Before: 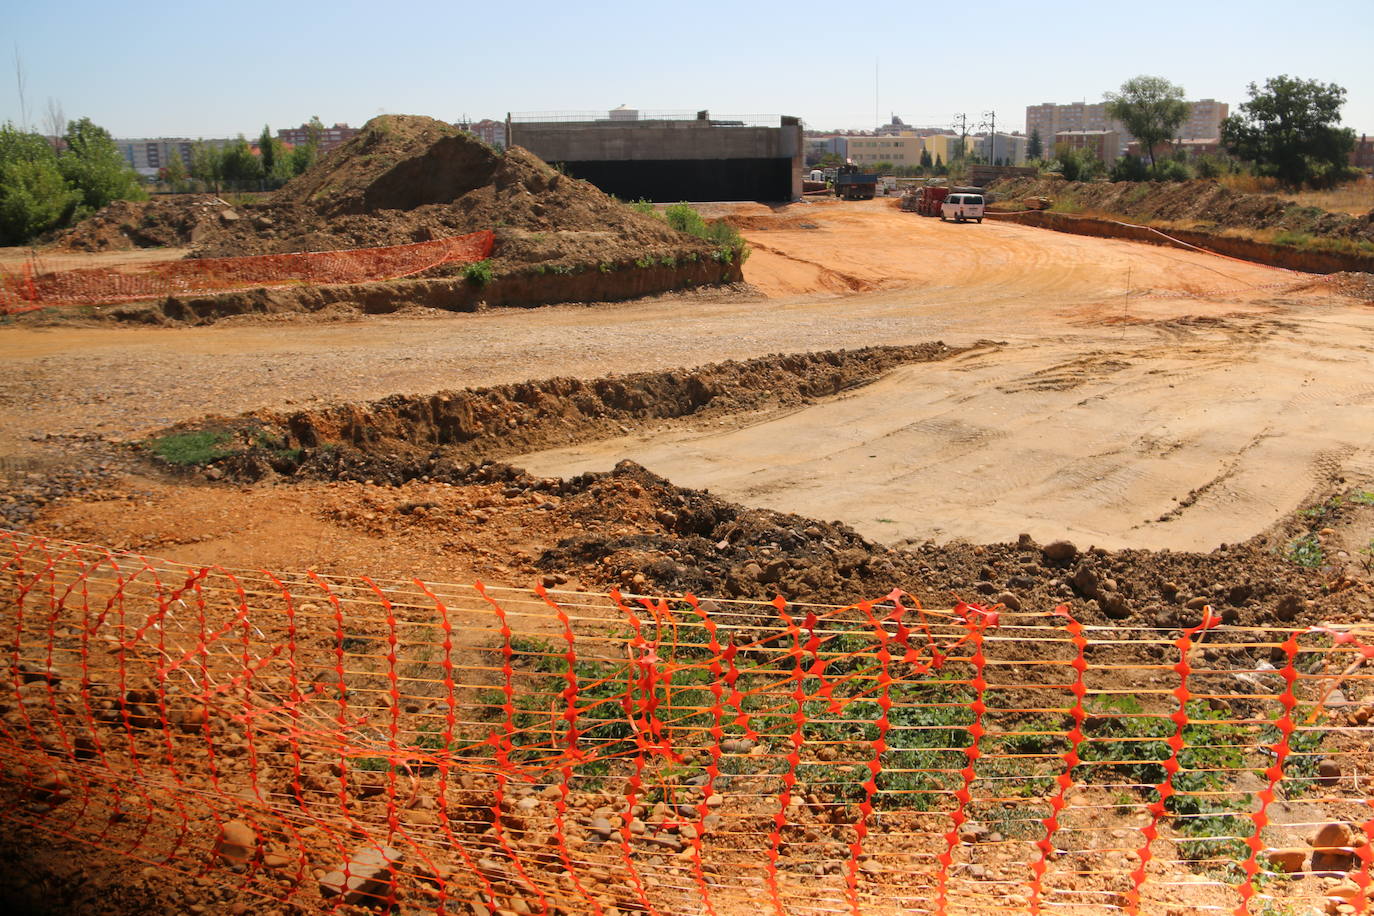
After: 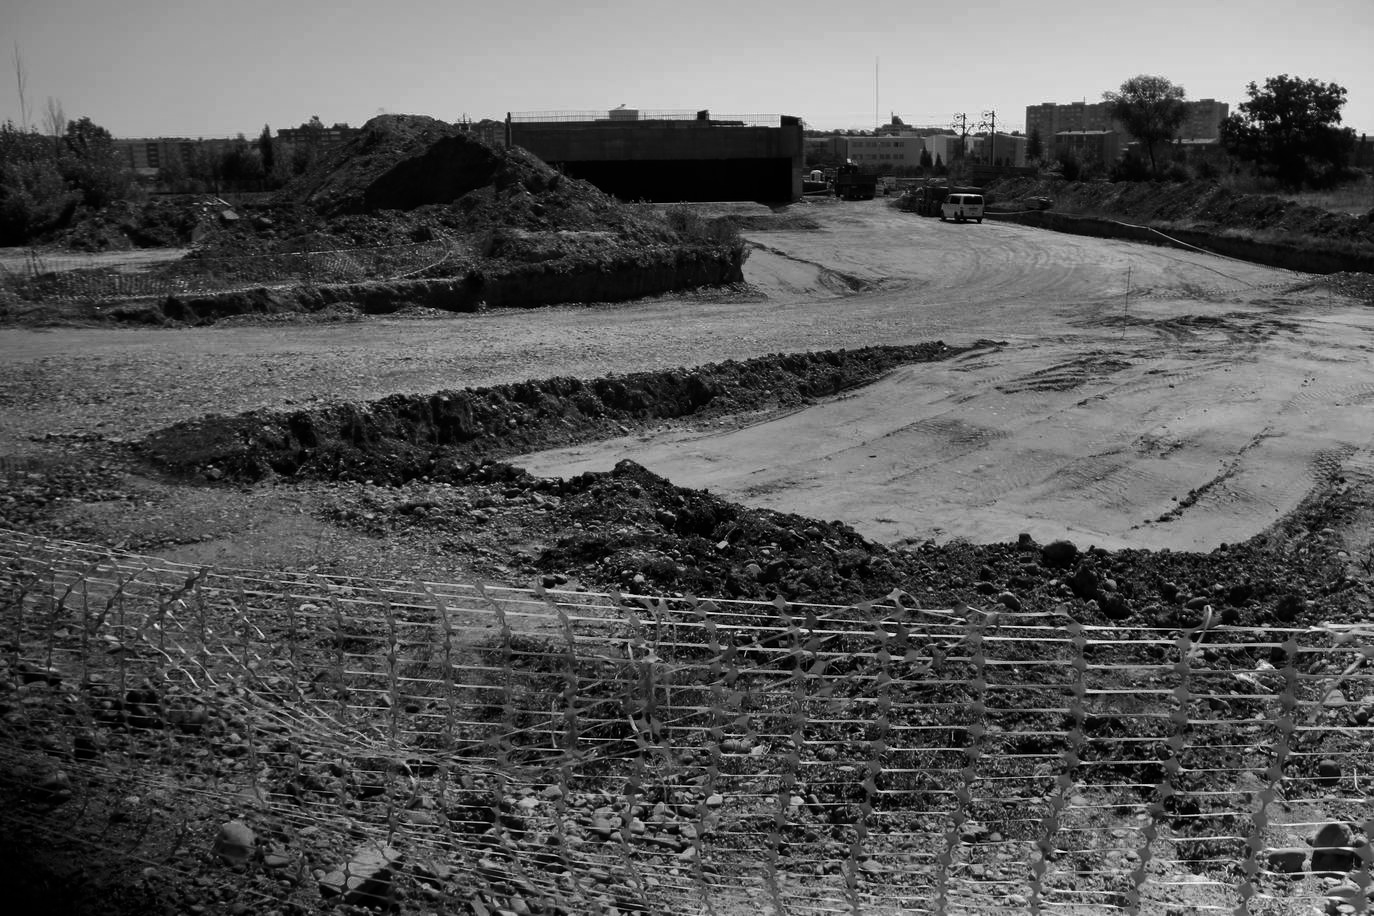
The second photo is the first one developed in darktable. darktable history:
contrast brightness saturation: contrast -0.03, brightness -0.59, saturation -1
shadows and highlights: low approximation 0.01, soften with gaussian
